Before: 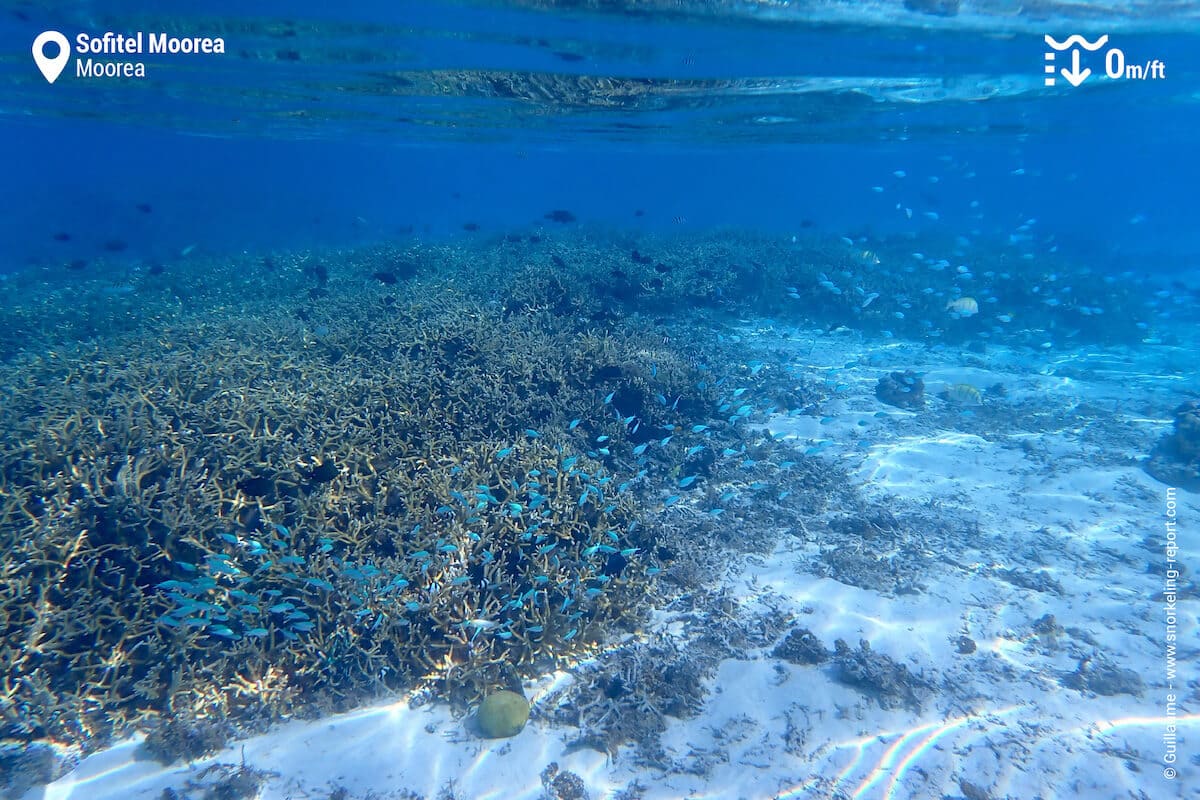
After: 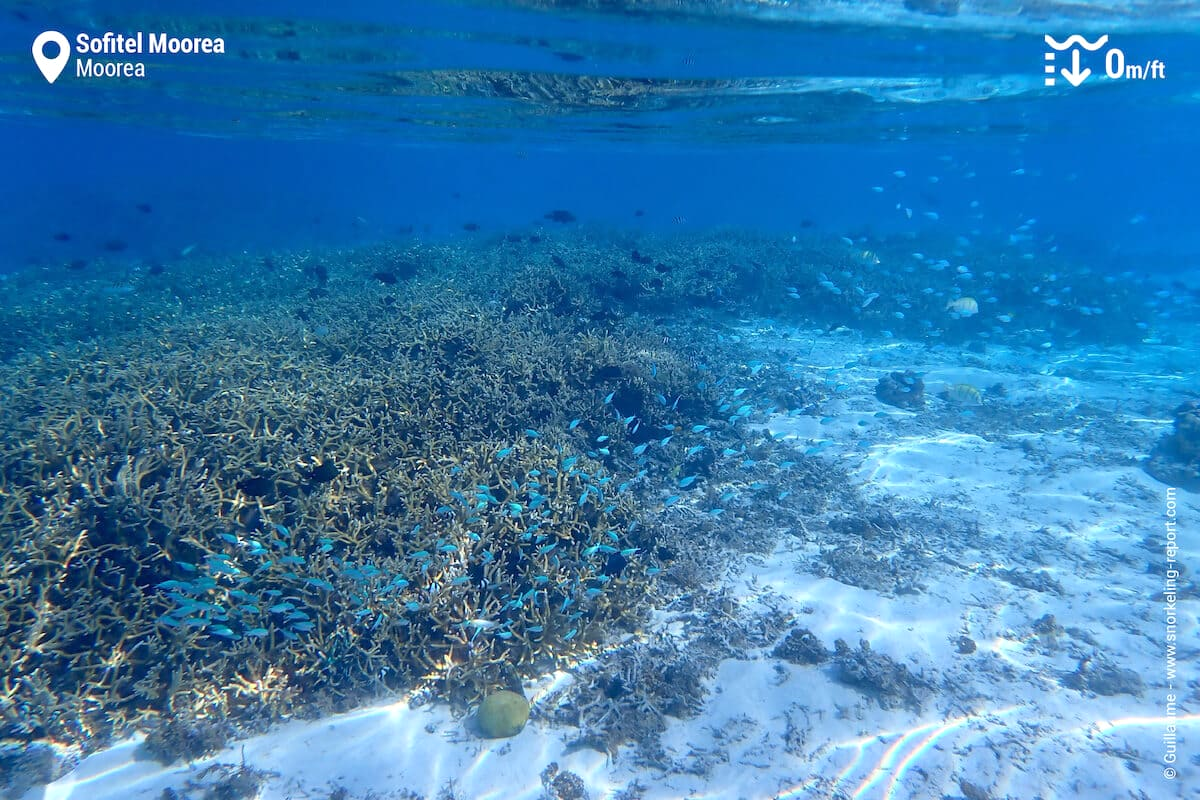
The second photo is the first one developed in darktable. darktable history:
exposure: exposure 0.086 EV, compensate exposure bias true, compensate highlight preservation false
